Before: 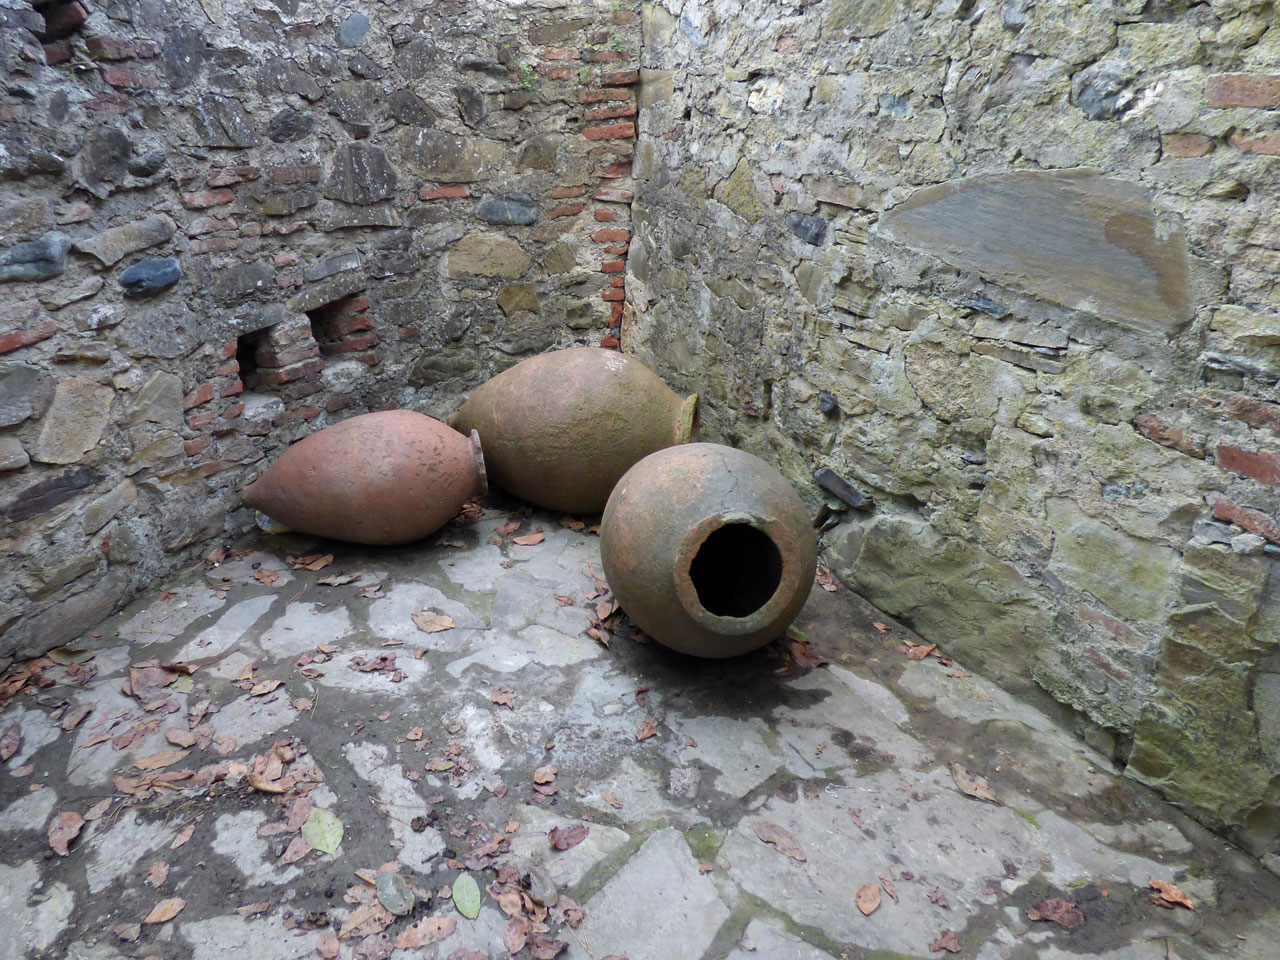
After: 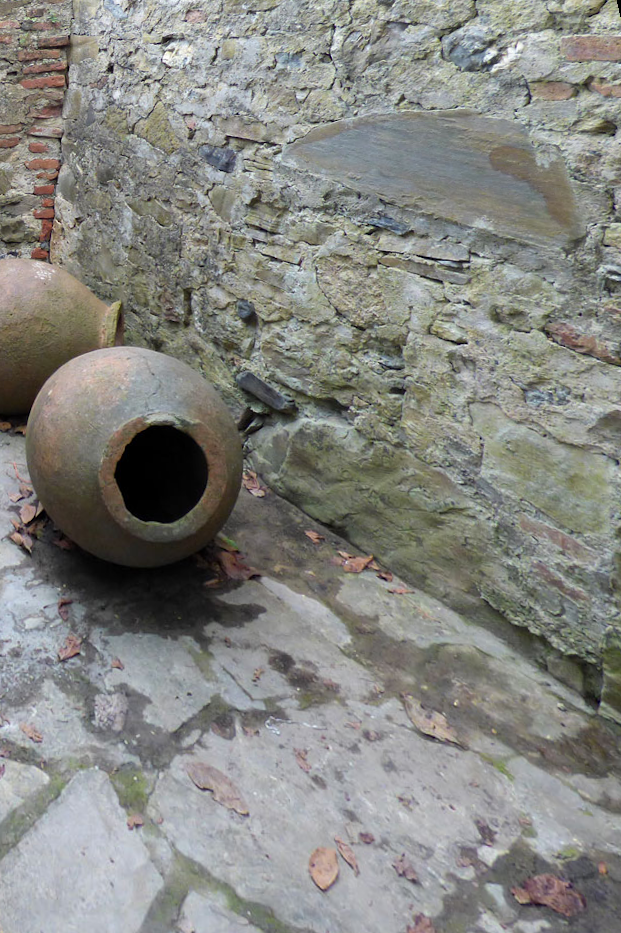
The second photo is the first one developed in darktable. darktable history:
crop: left 41.402%
rotate and perspective: rotation 0.72°, lens shift (vertical) -0.352, lens shift (horizontal) -0.051, crop left 0.152, crop right 0.859, crop top 0.019, crop bottom 0.964
